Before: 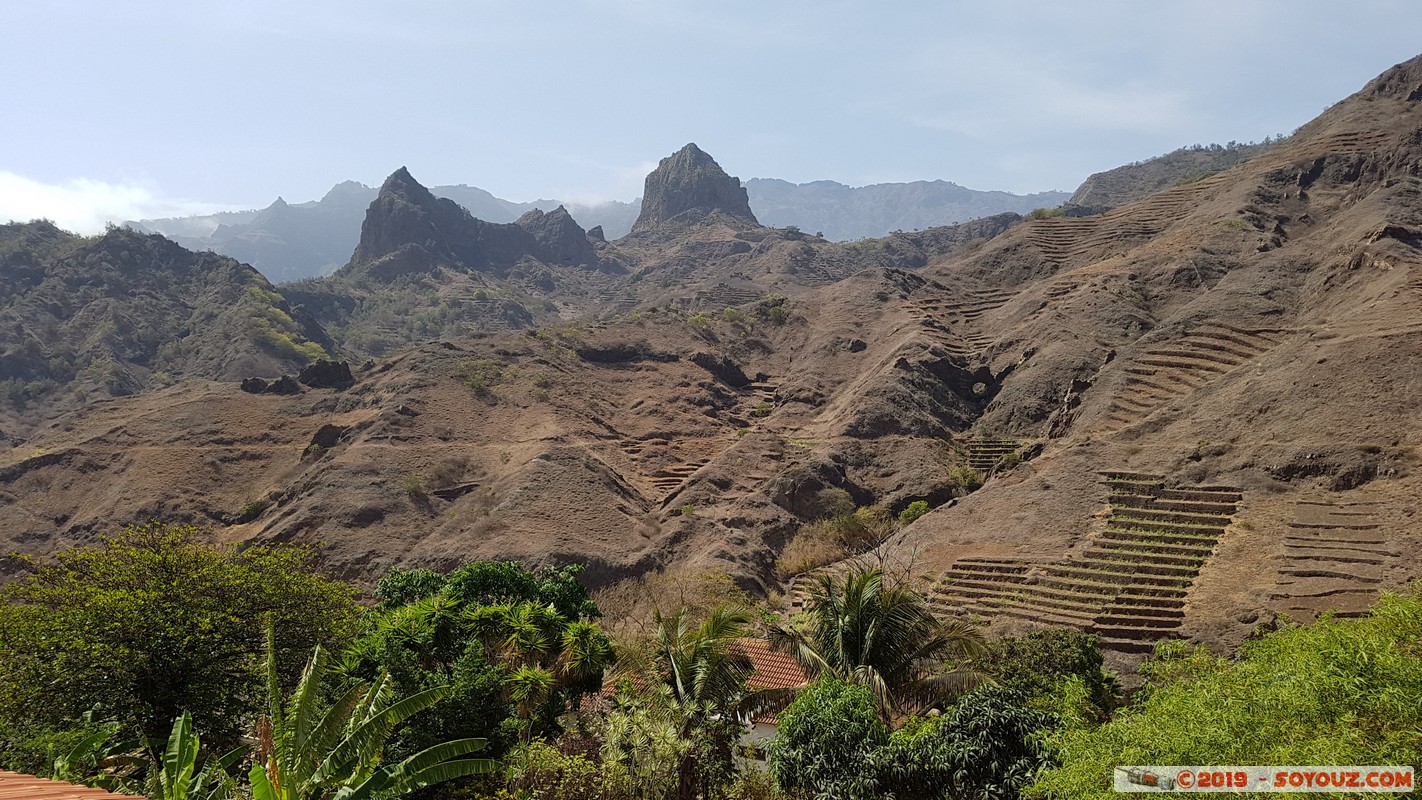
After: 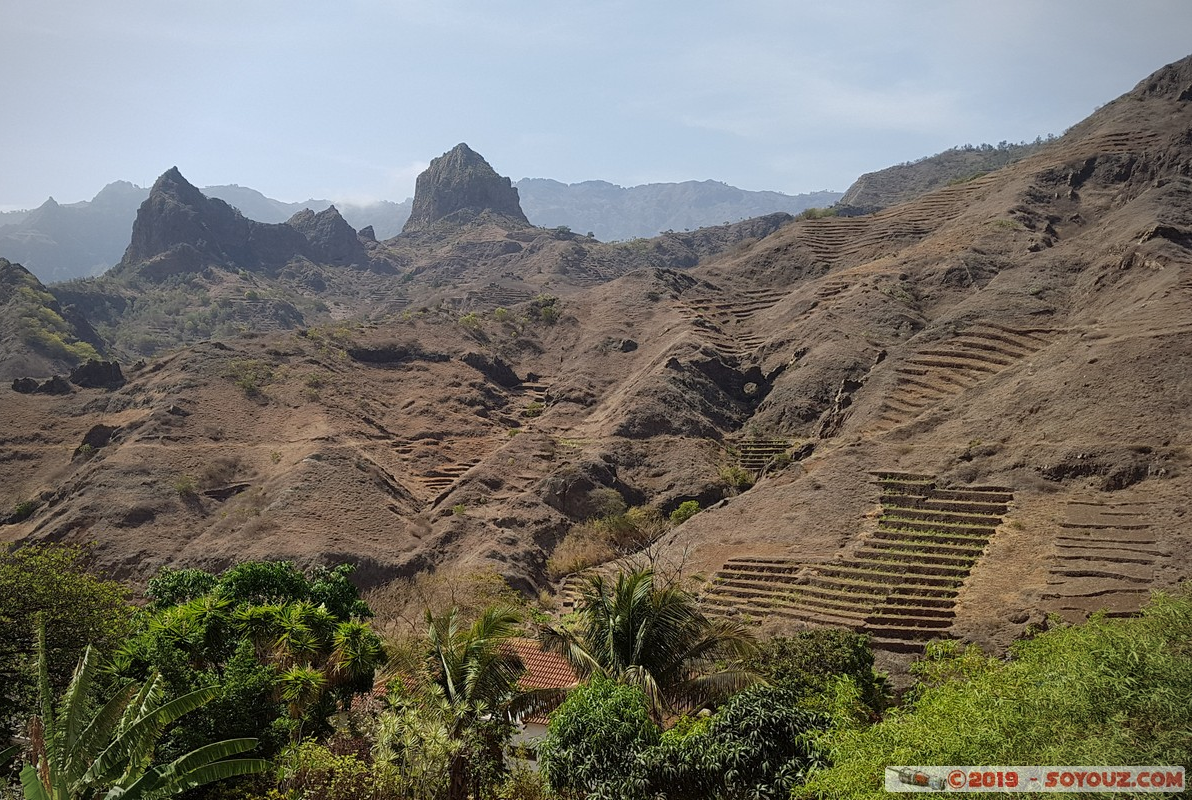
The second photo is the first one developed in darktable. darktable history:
vignetting: fall-off radius 60.92%
crop: left 16.145%
